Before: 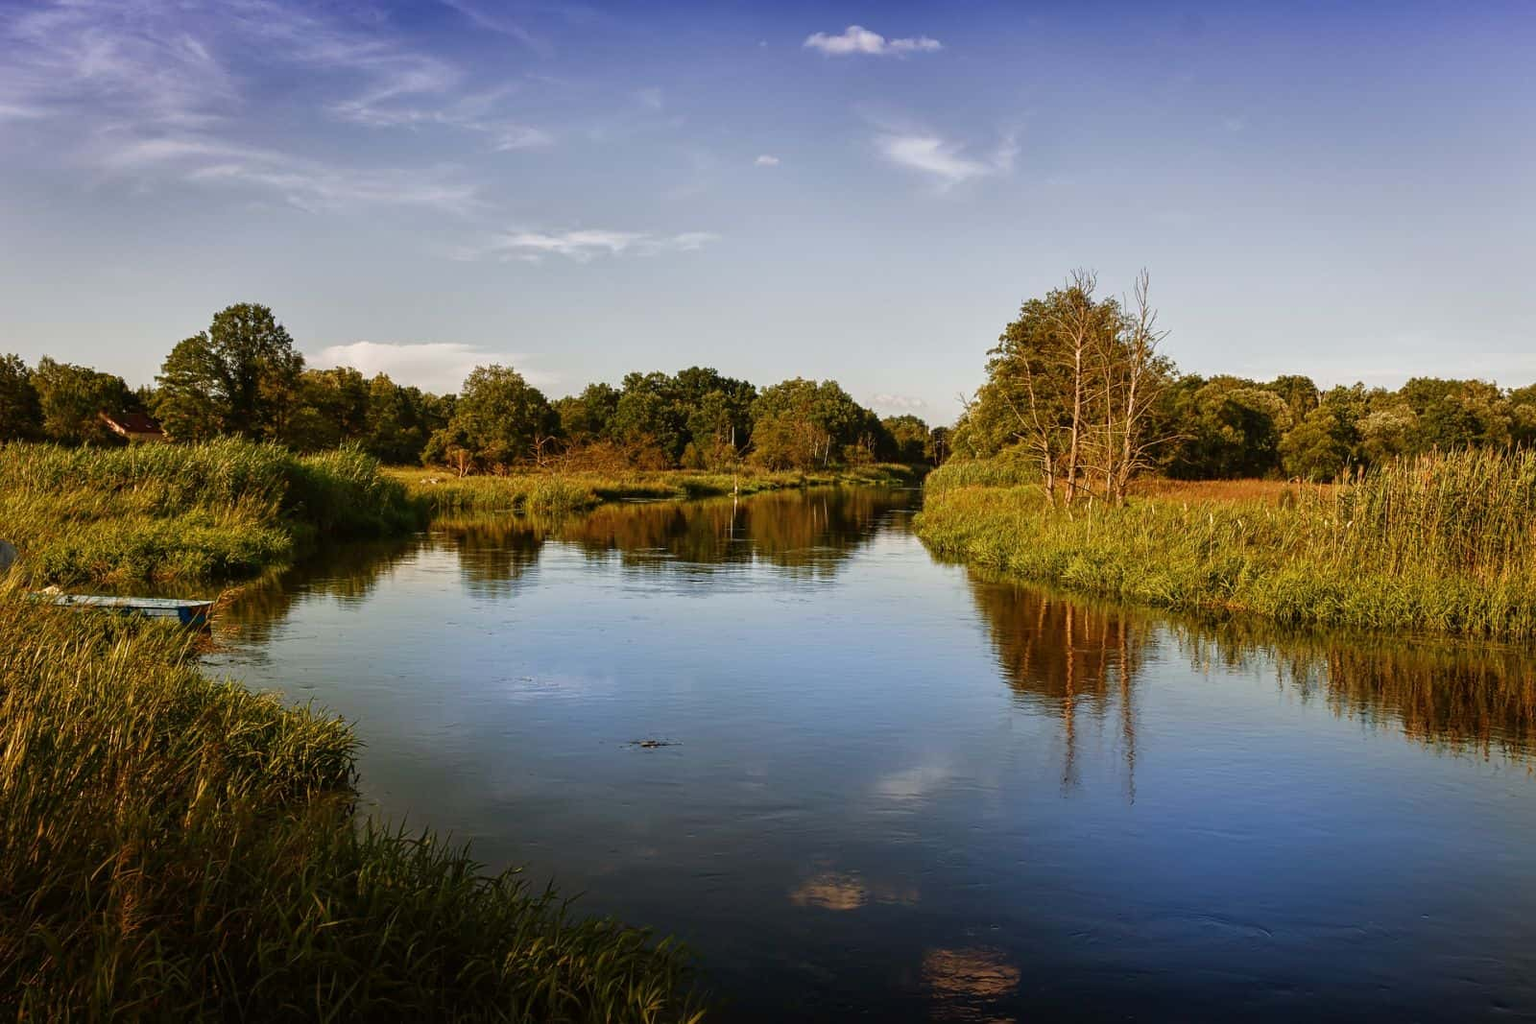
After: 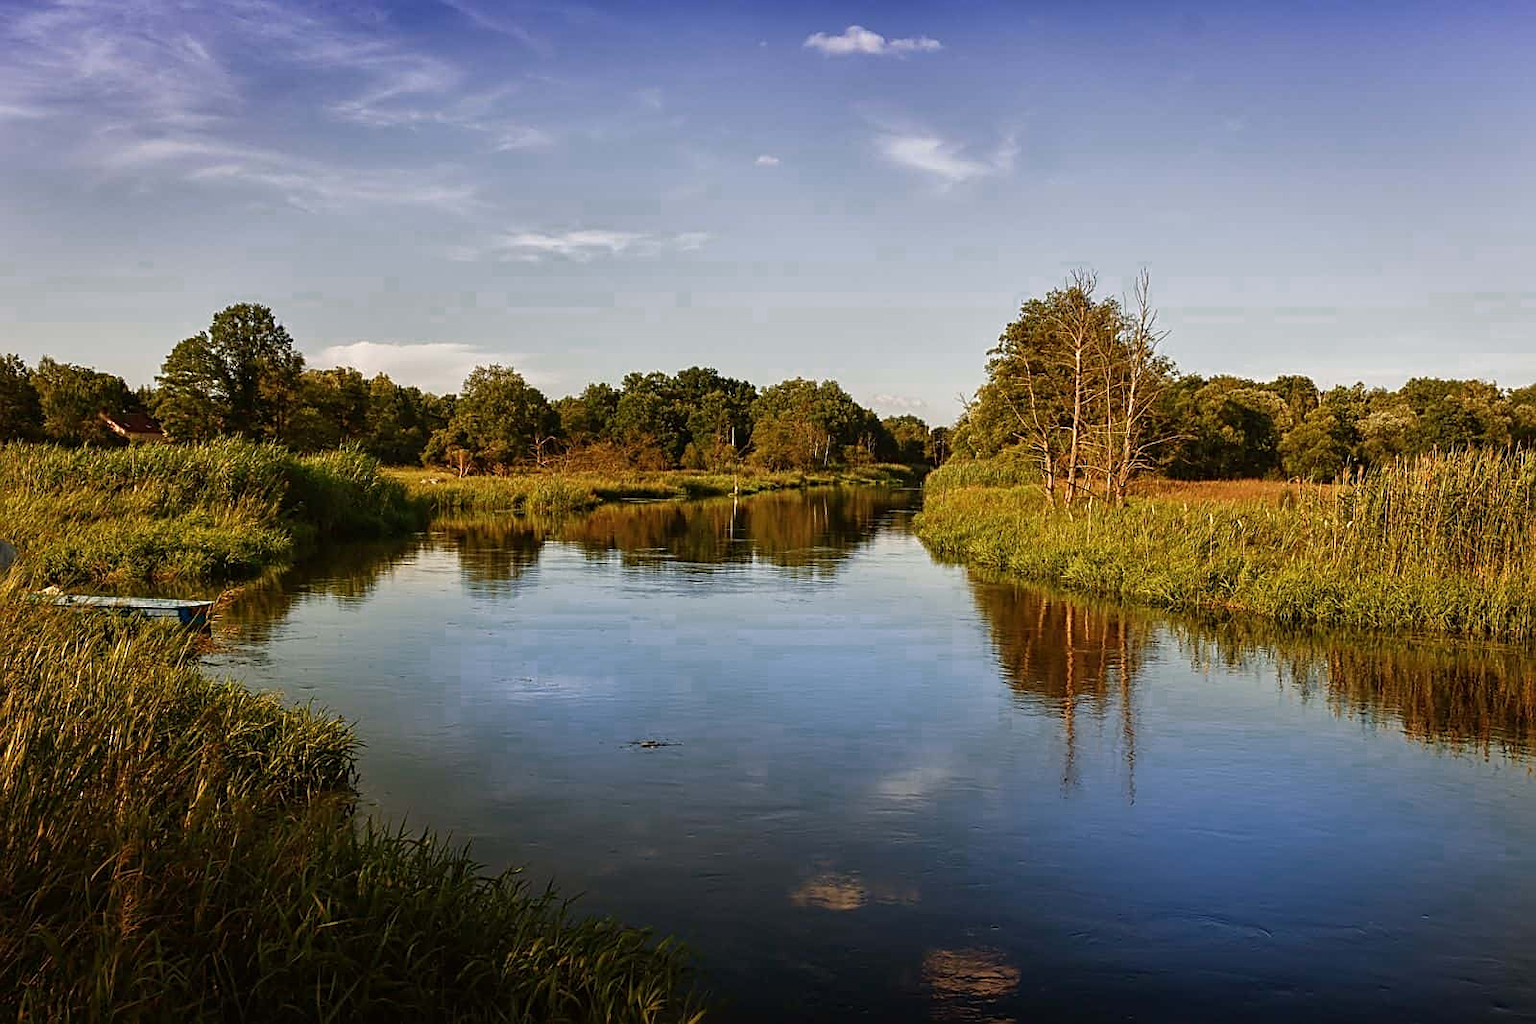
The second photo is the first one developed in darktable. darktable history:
color zones: curves: ch0 [(0.25, 0.5) (0.636, 0.25) (0.75, 0.5)]
sharpen: on, module defaults
